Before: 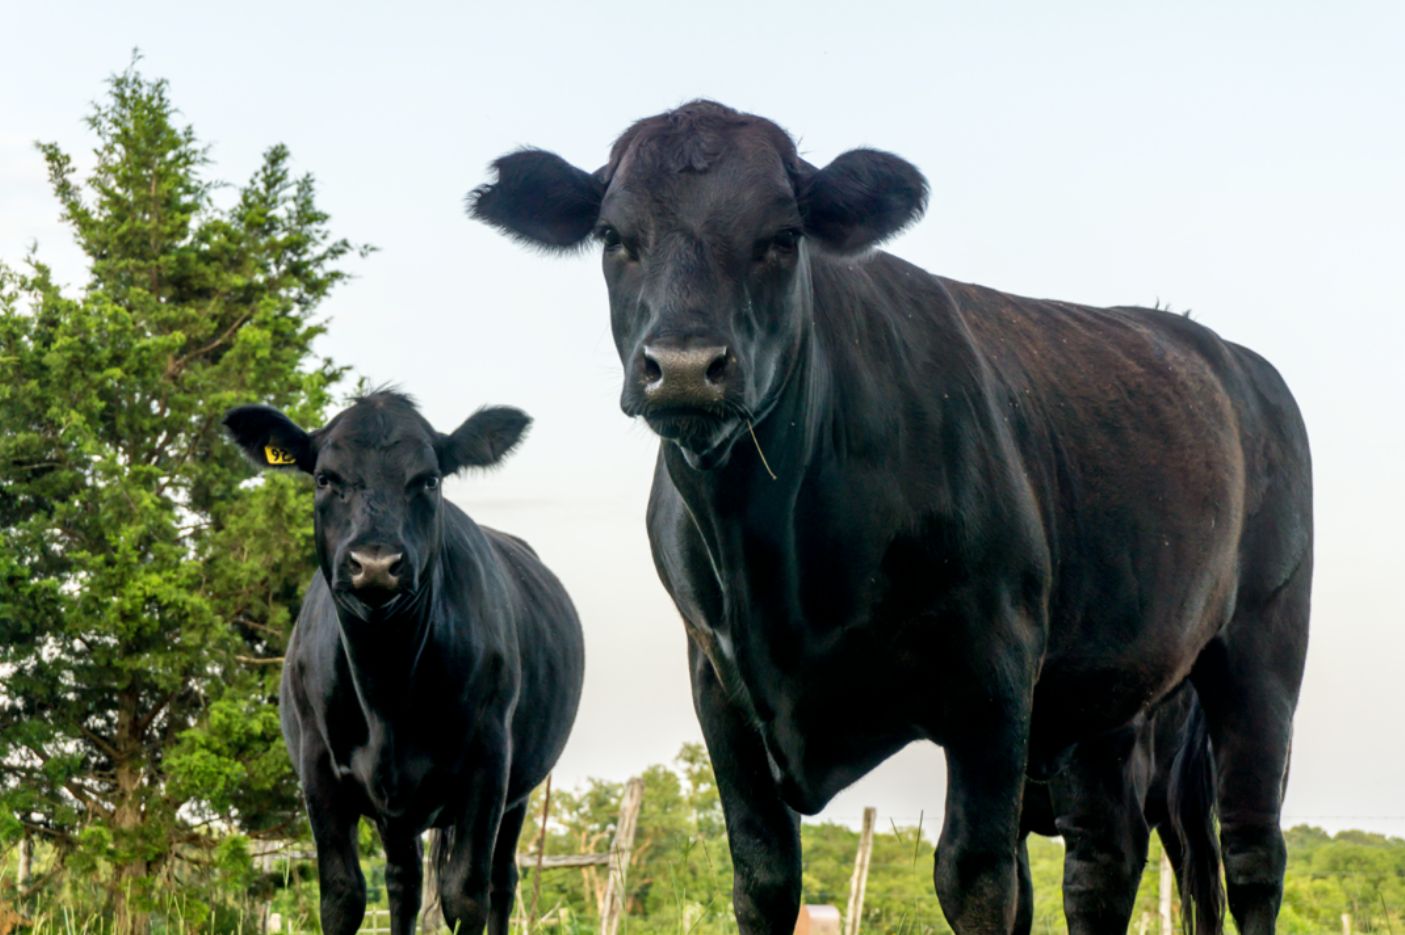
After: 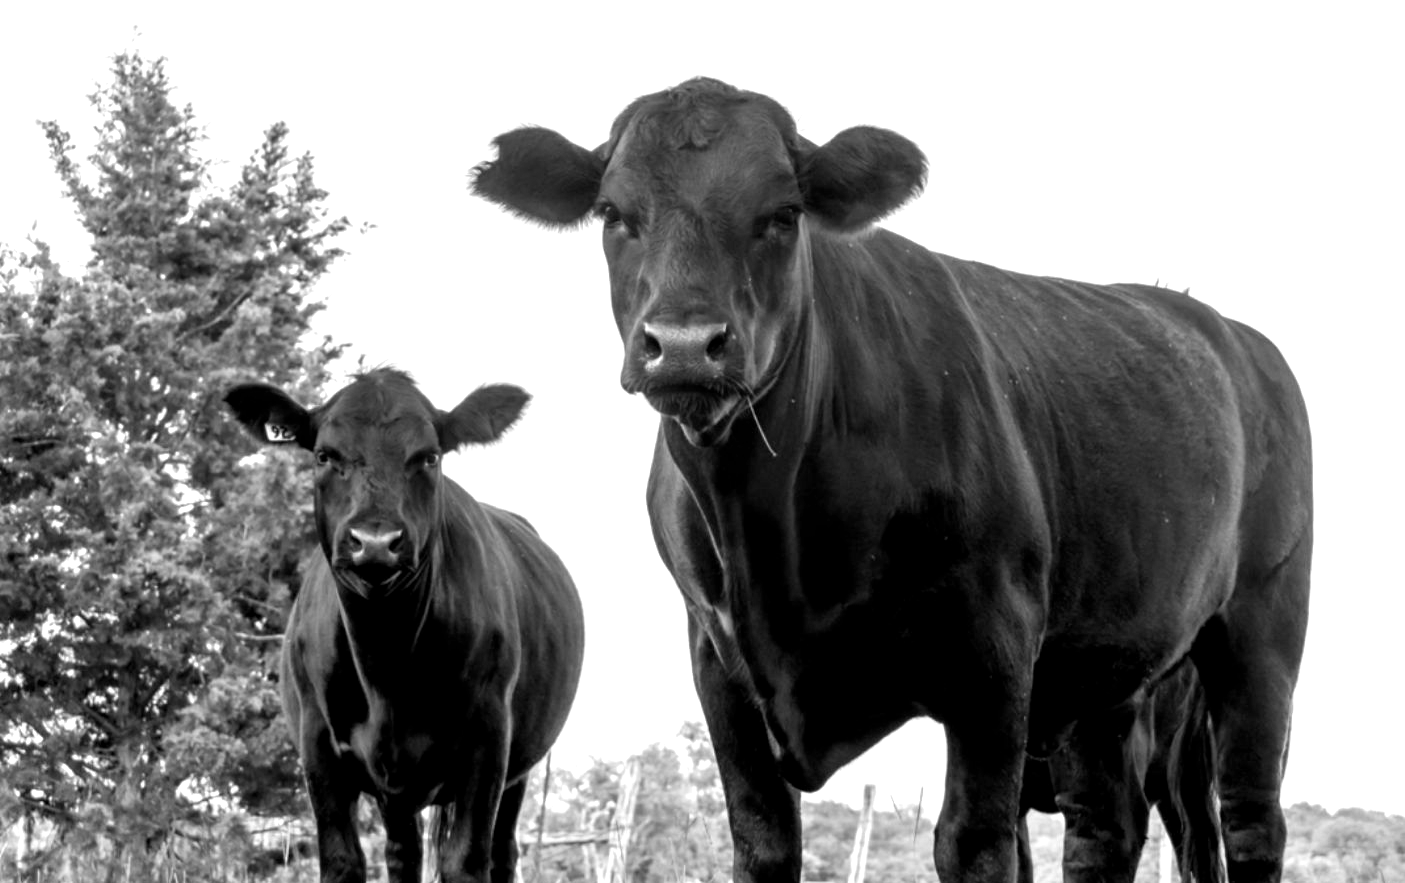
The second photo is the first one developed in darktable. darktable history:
crop and rotate: top 2.479%, bottom 3.018%
color balance rgb: saturation formula JzAzBz (2021)
monochrome: on, module defaults
exposure: black level correction 0.001, exposure 0.675 EV, compensate highlight preservation false
